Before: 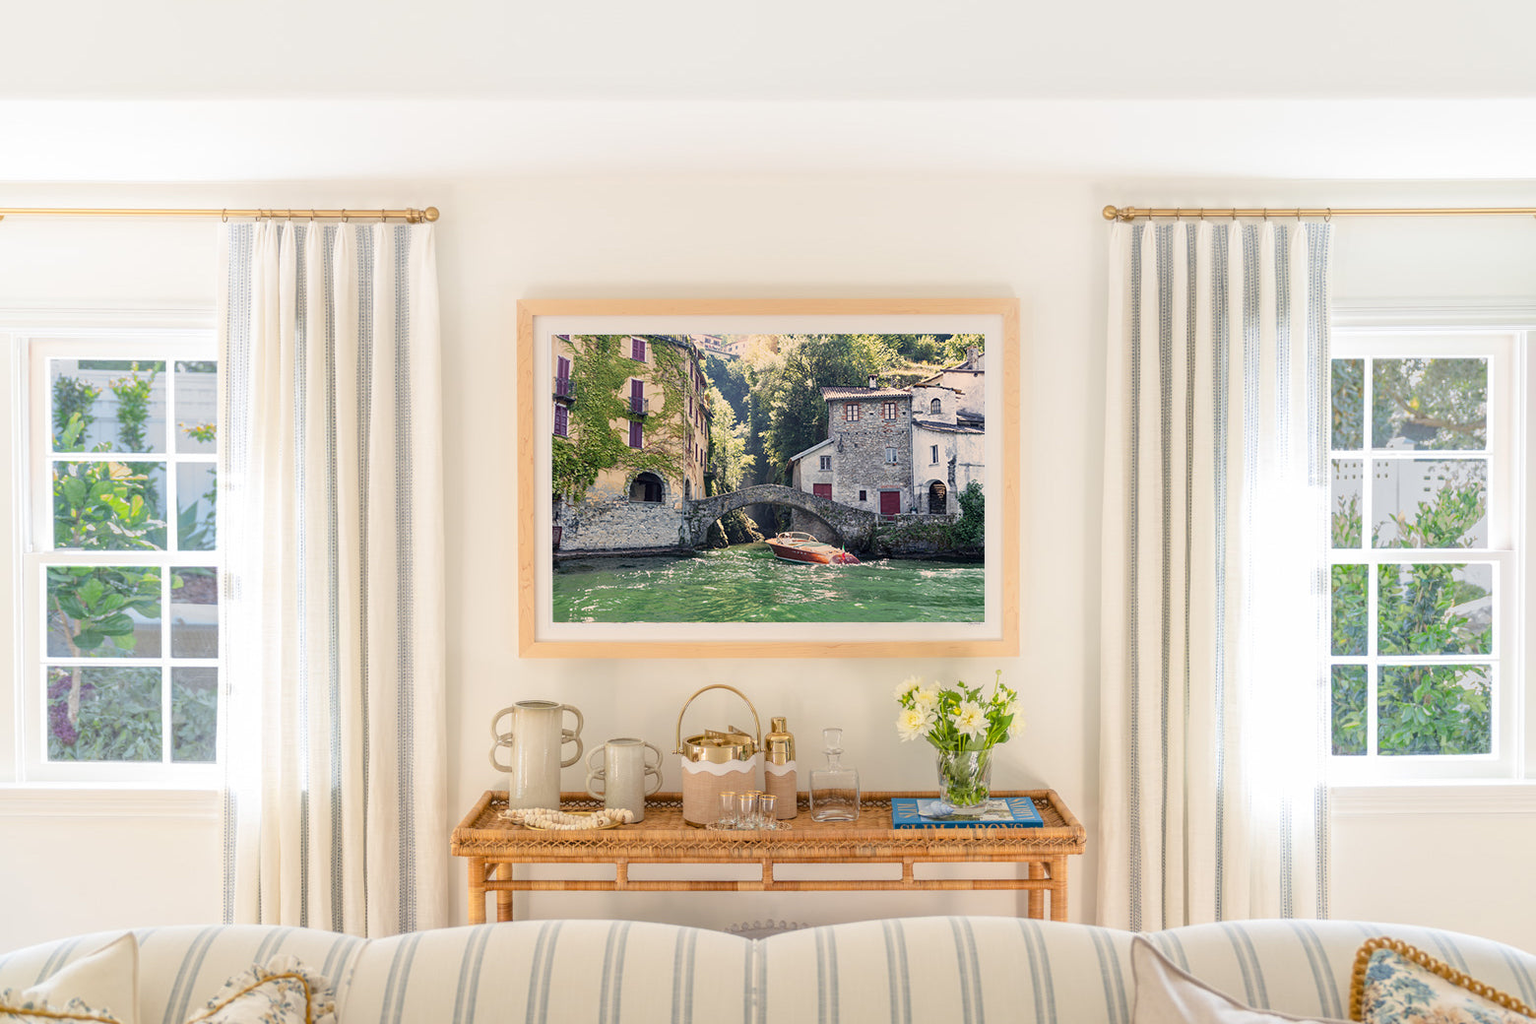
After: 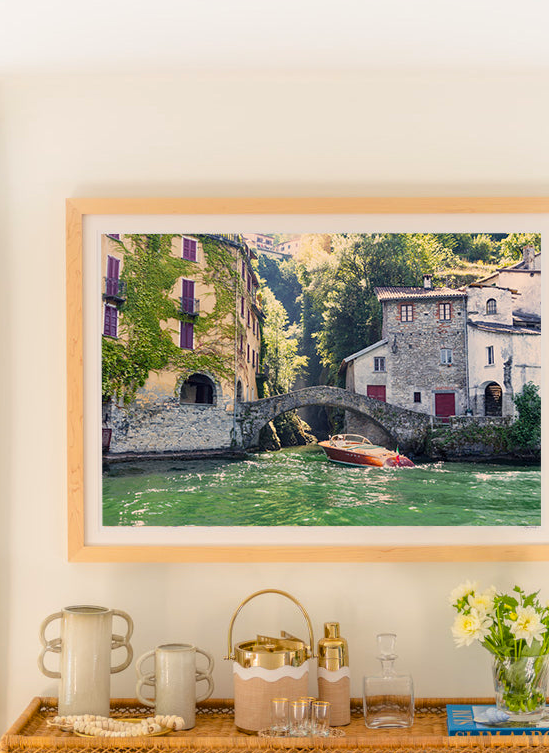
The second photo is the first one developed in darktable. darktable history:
color balance rgb: linear chroma grading › global chroma 6.48%, perceptual saturation grading › global saturation 12.96%, global vibrance 6.02%
crop and rotate: left 29.476%, top 10.214%, right 35.32%, bottom 17.333%
